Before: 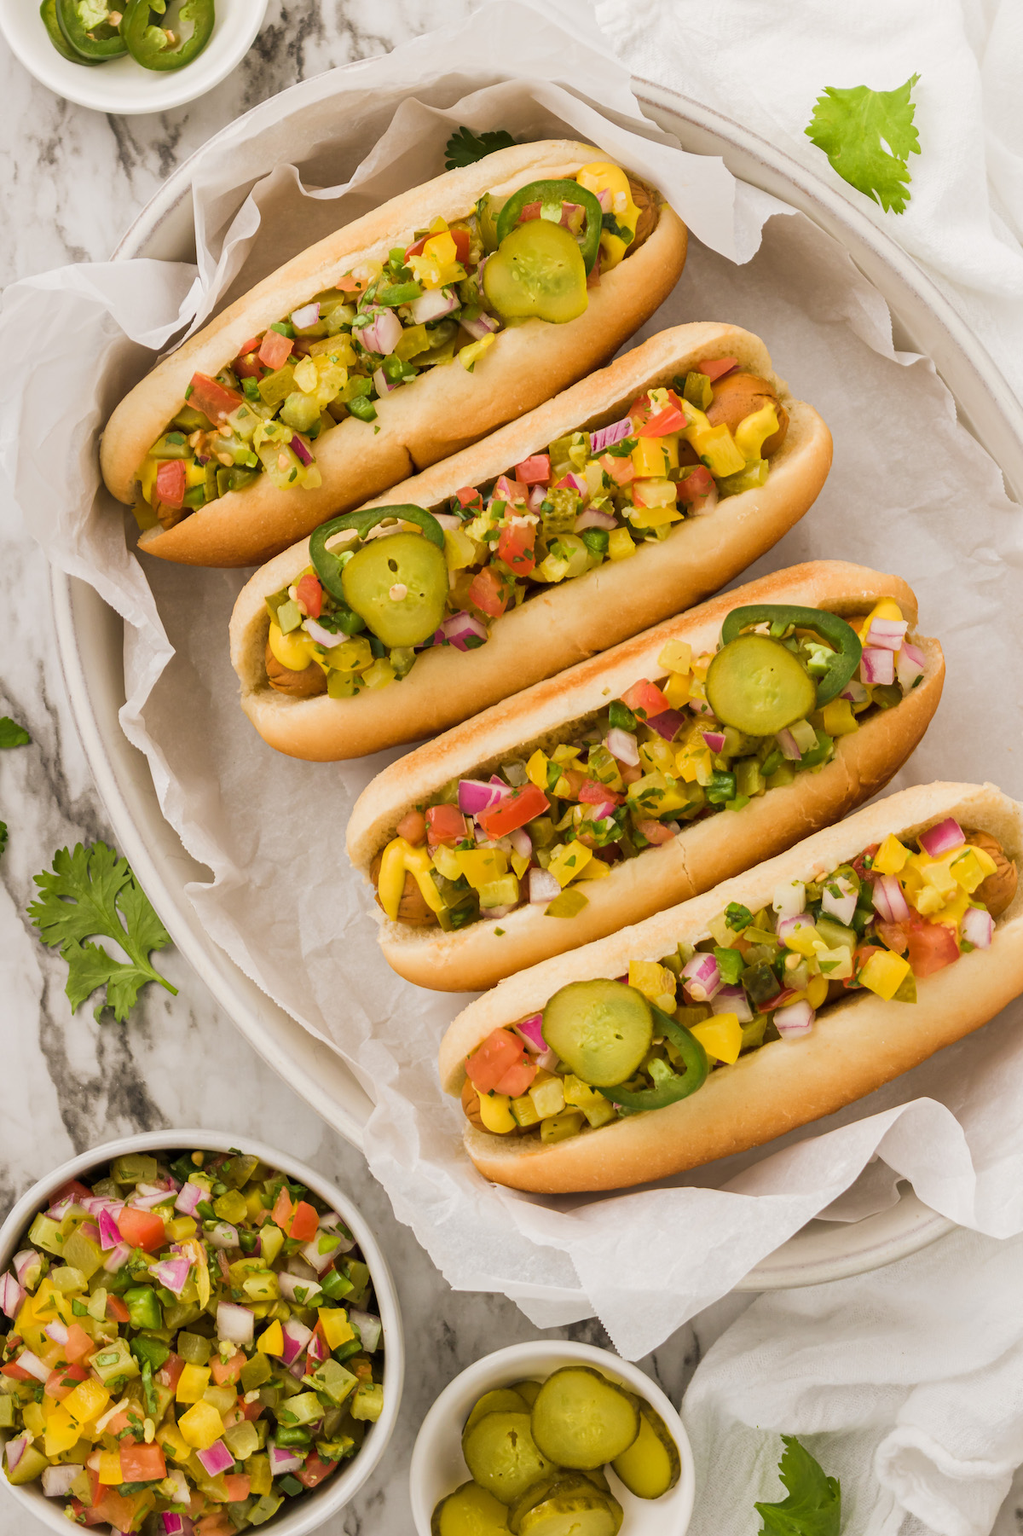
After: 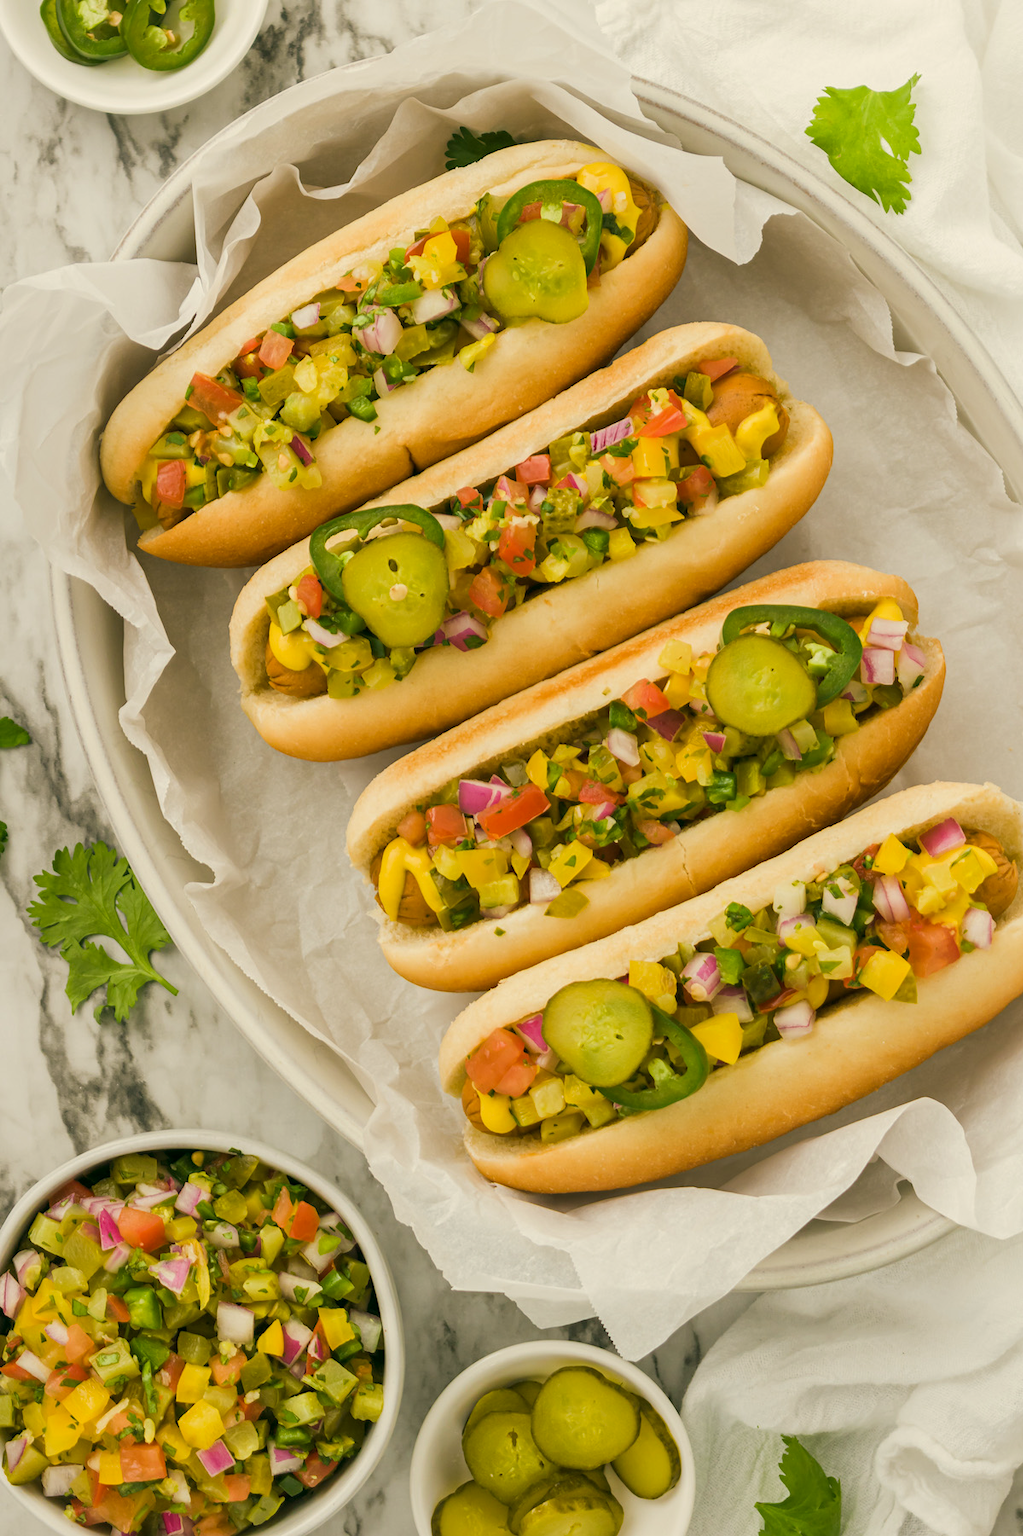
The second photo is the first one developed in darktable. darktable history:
color correction: highlights a* -0.392, highlights b* 9.57, shadows a* -9.02, shadows b* 0.576
shadows and highlights: shadows 24.96, highlights -25.66
